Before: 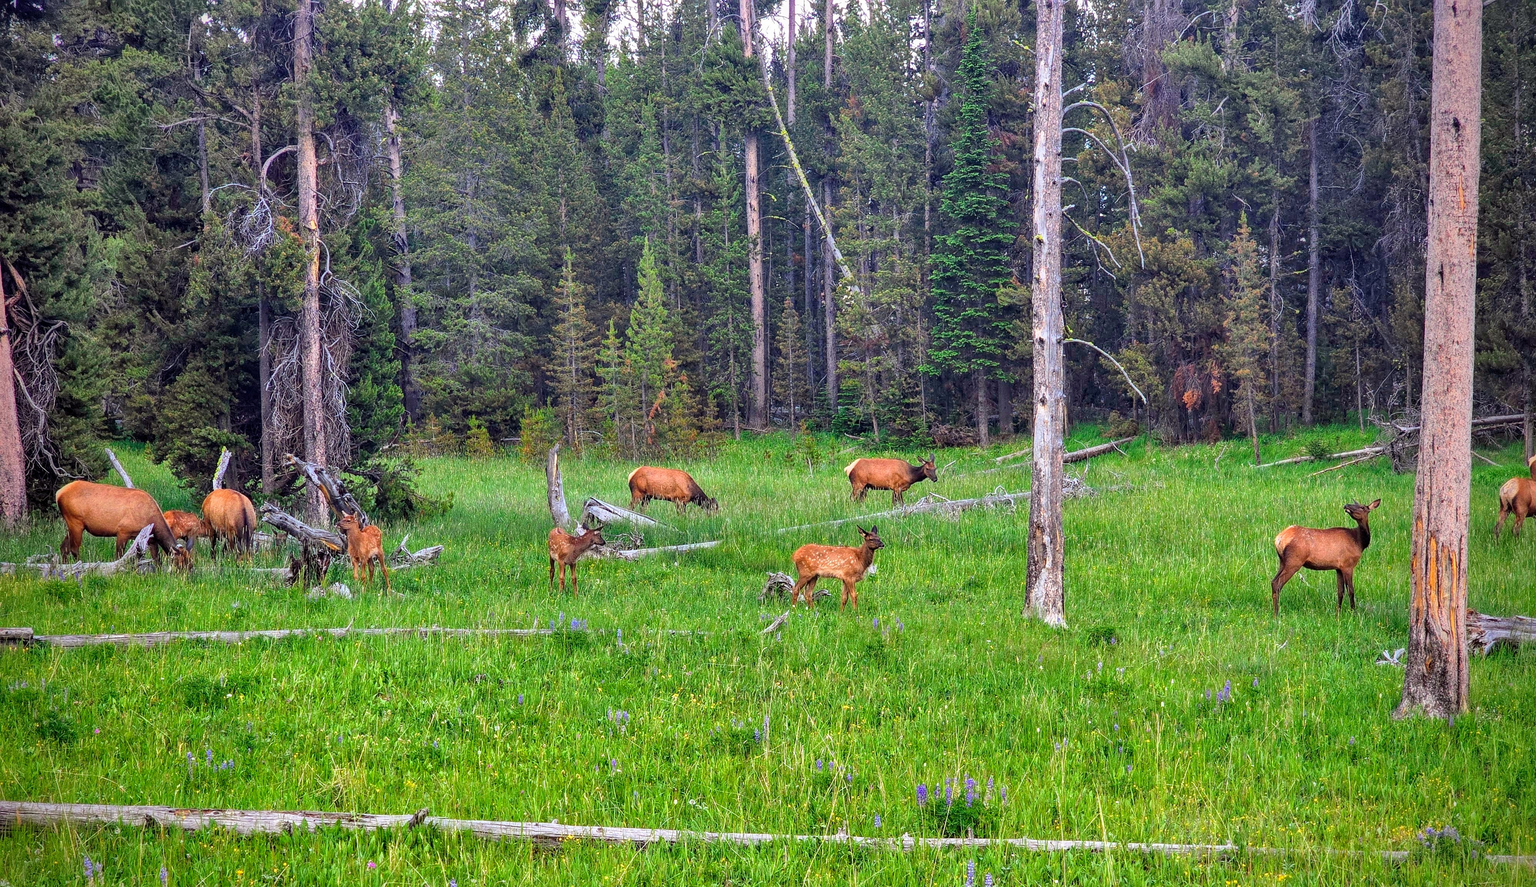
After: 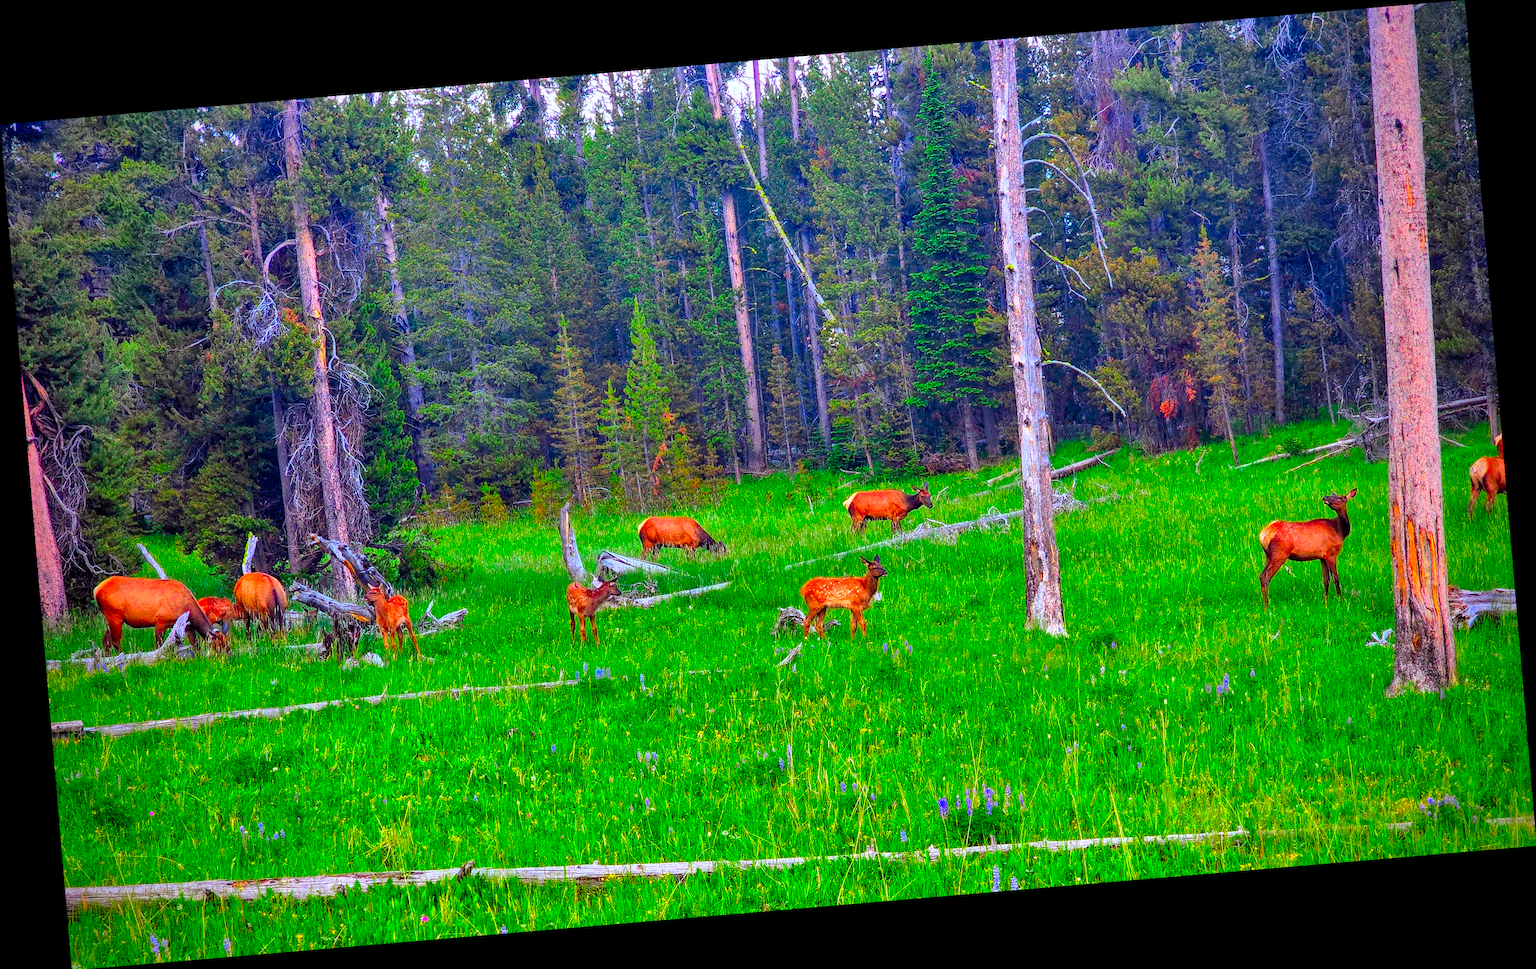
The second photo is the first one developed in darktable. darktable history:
base curve: exposure shift 0, preserve colors none
white balance: red 0.983, blue 1.036
color correction: saturation 2.15
rotate and perspective: rotation -4.86°, automatic cropping off
